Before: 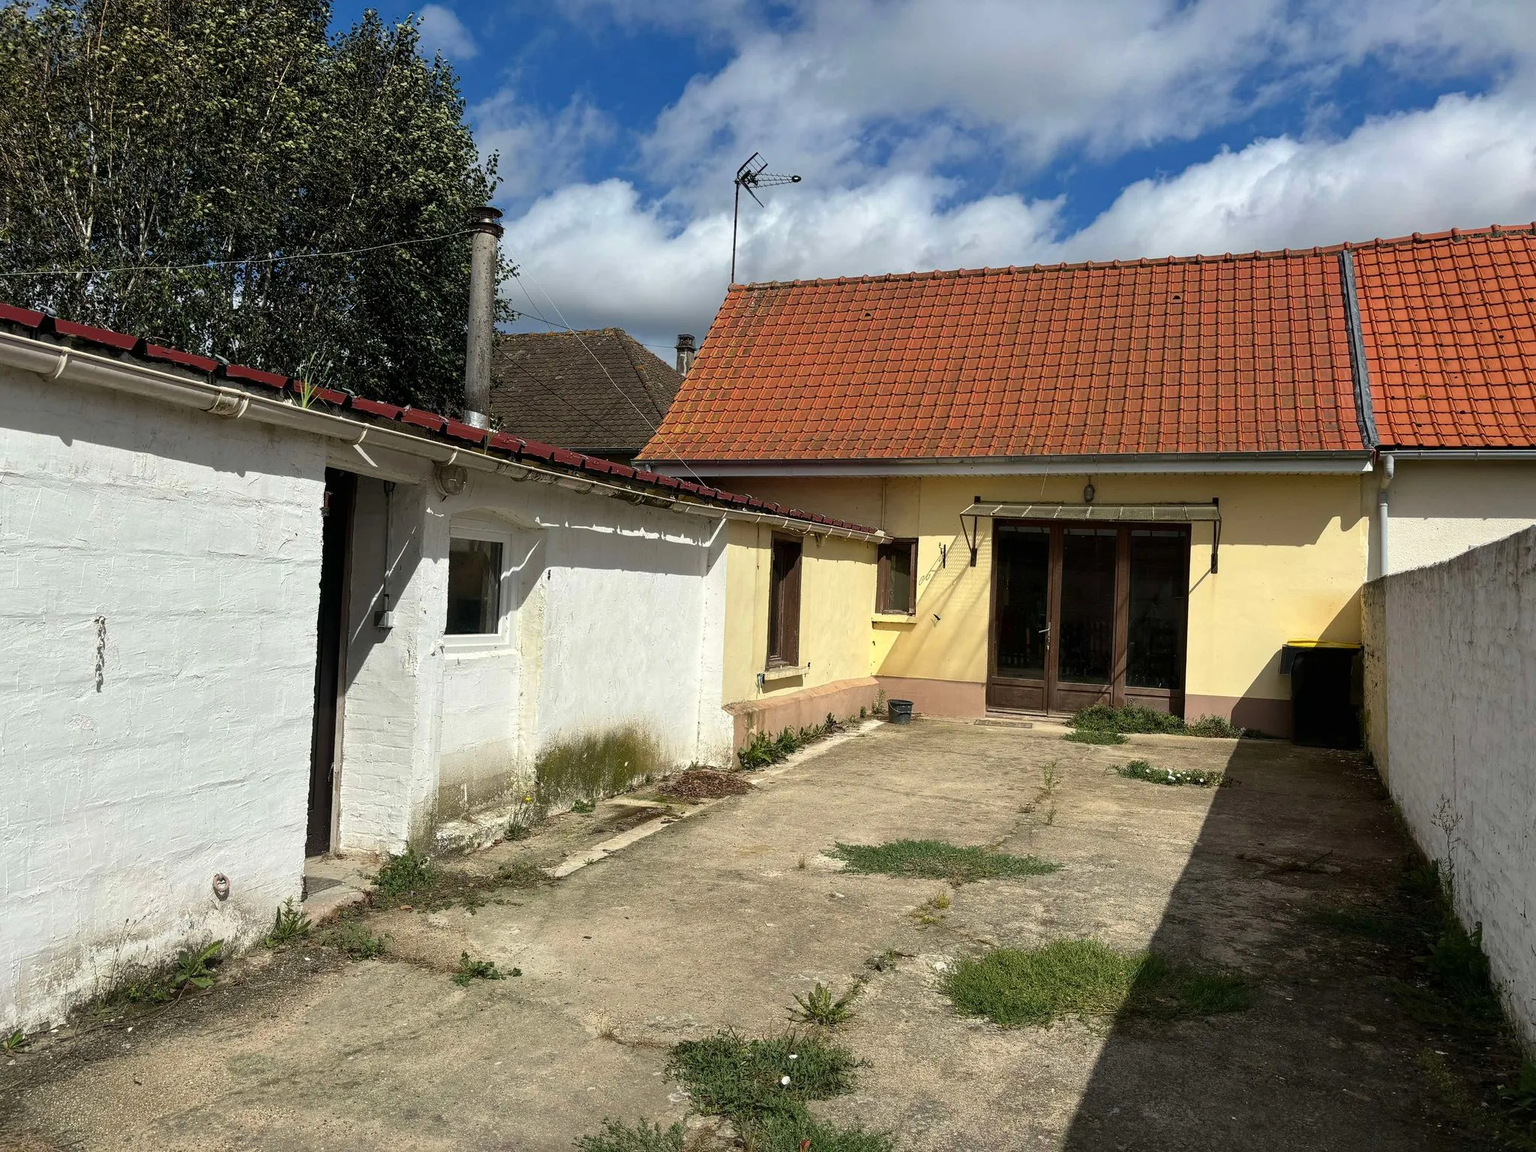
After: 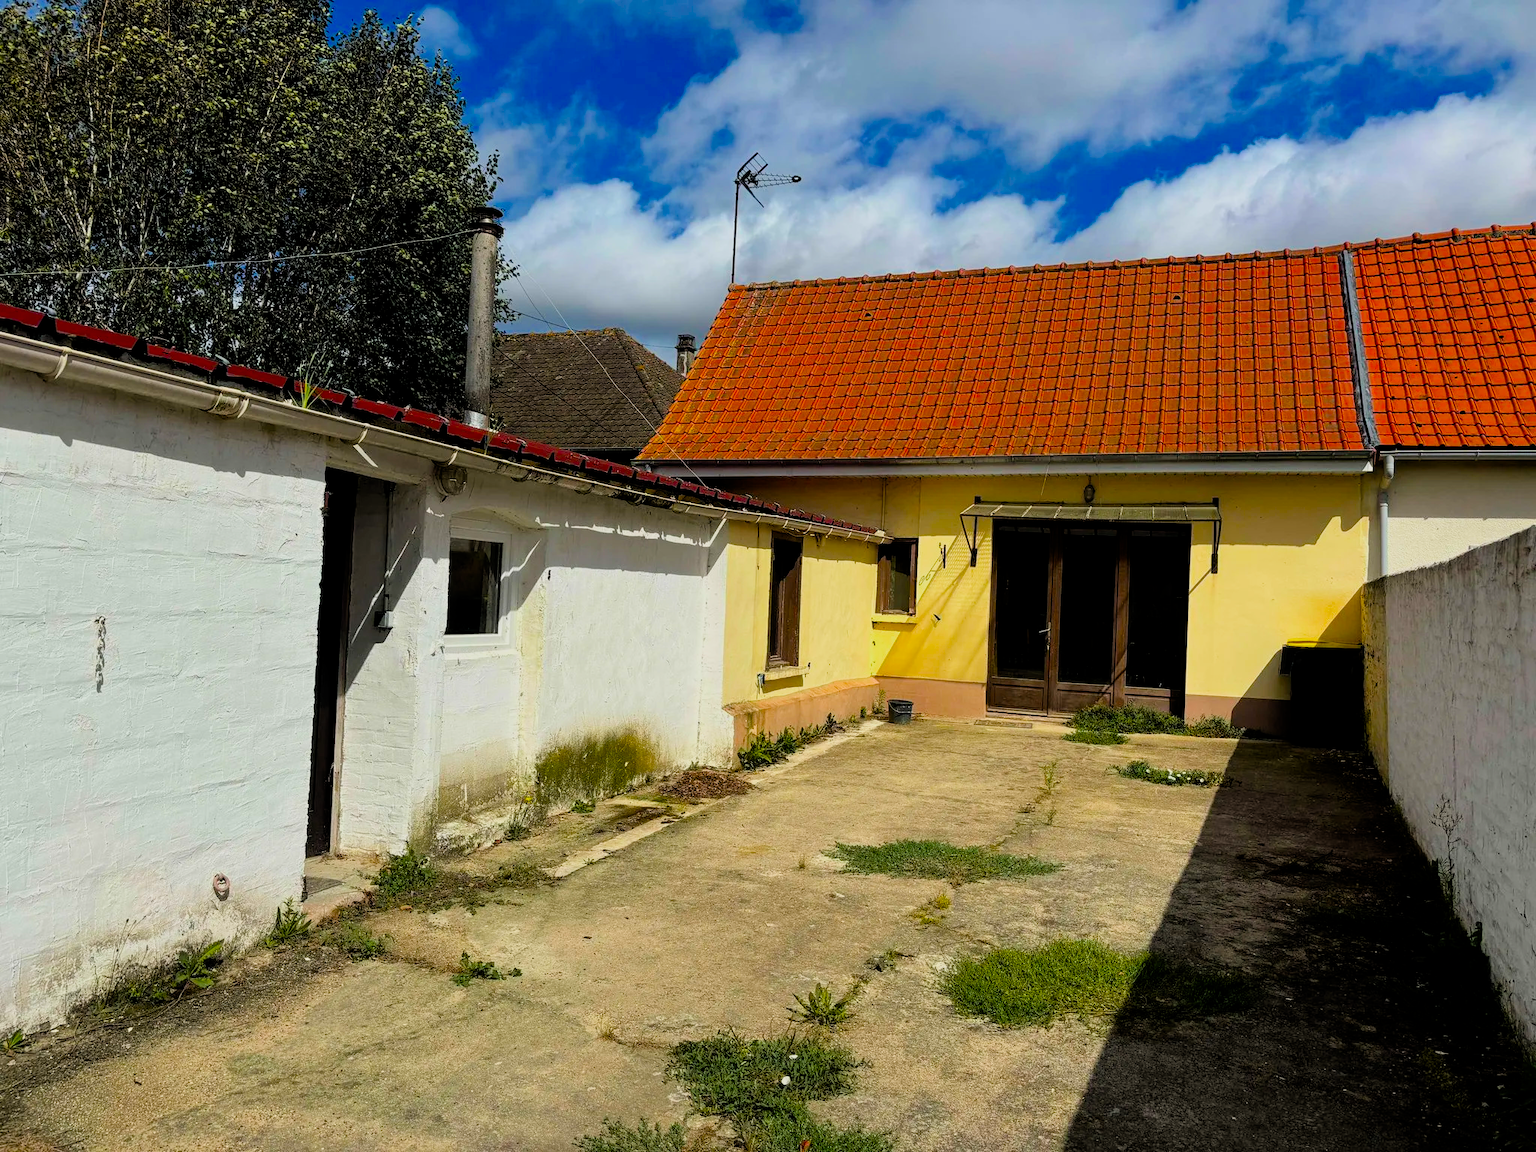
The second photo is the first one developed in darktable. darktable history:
filmic rgb: black relative exposure -7.75 EV, white relative exposure 4.4 EV, threshold 3 EV, target black luminance 0%, hardness 3.76, latitude 50.51%, contrast 1.074, highlights saturation mix 10%, shadows ↔ highlights balance -0.22%, color science v4 (2020), enable highlight reconstruction true
color balance rgb: perceptual saturation grading › global saturation 25%, global vibrance 20%
